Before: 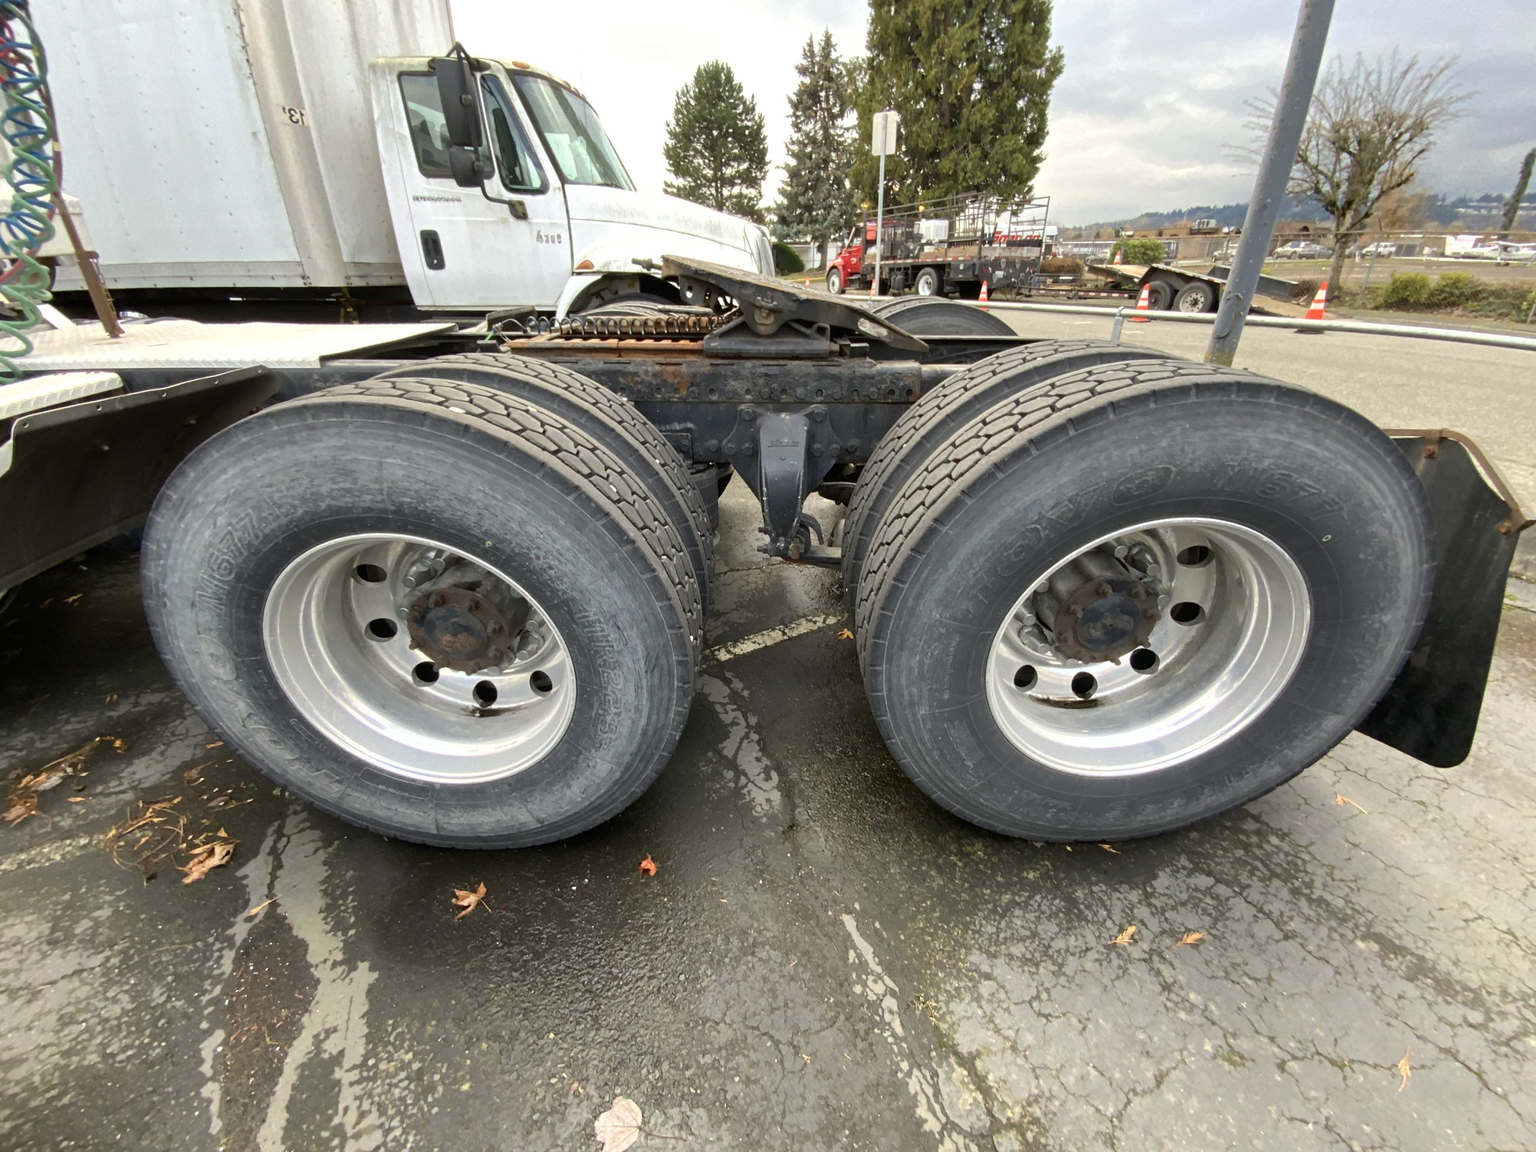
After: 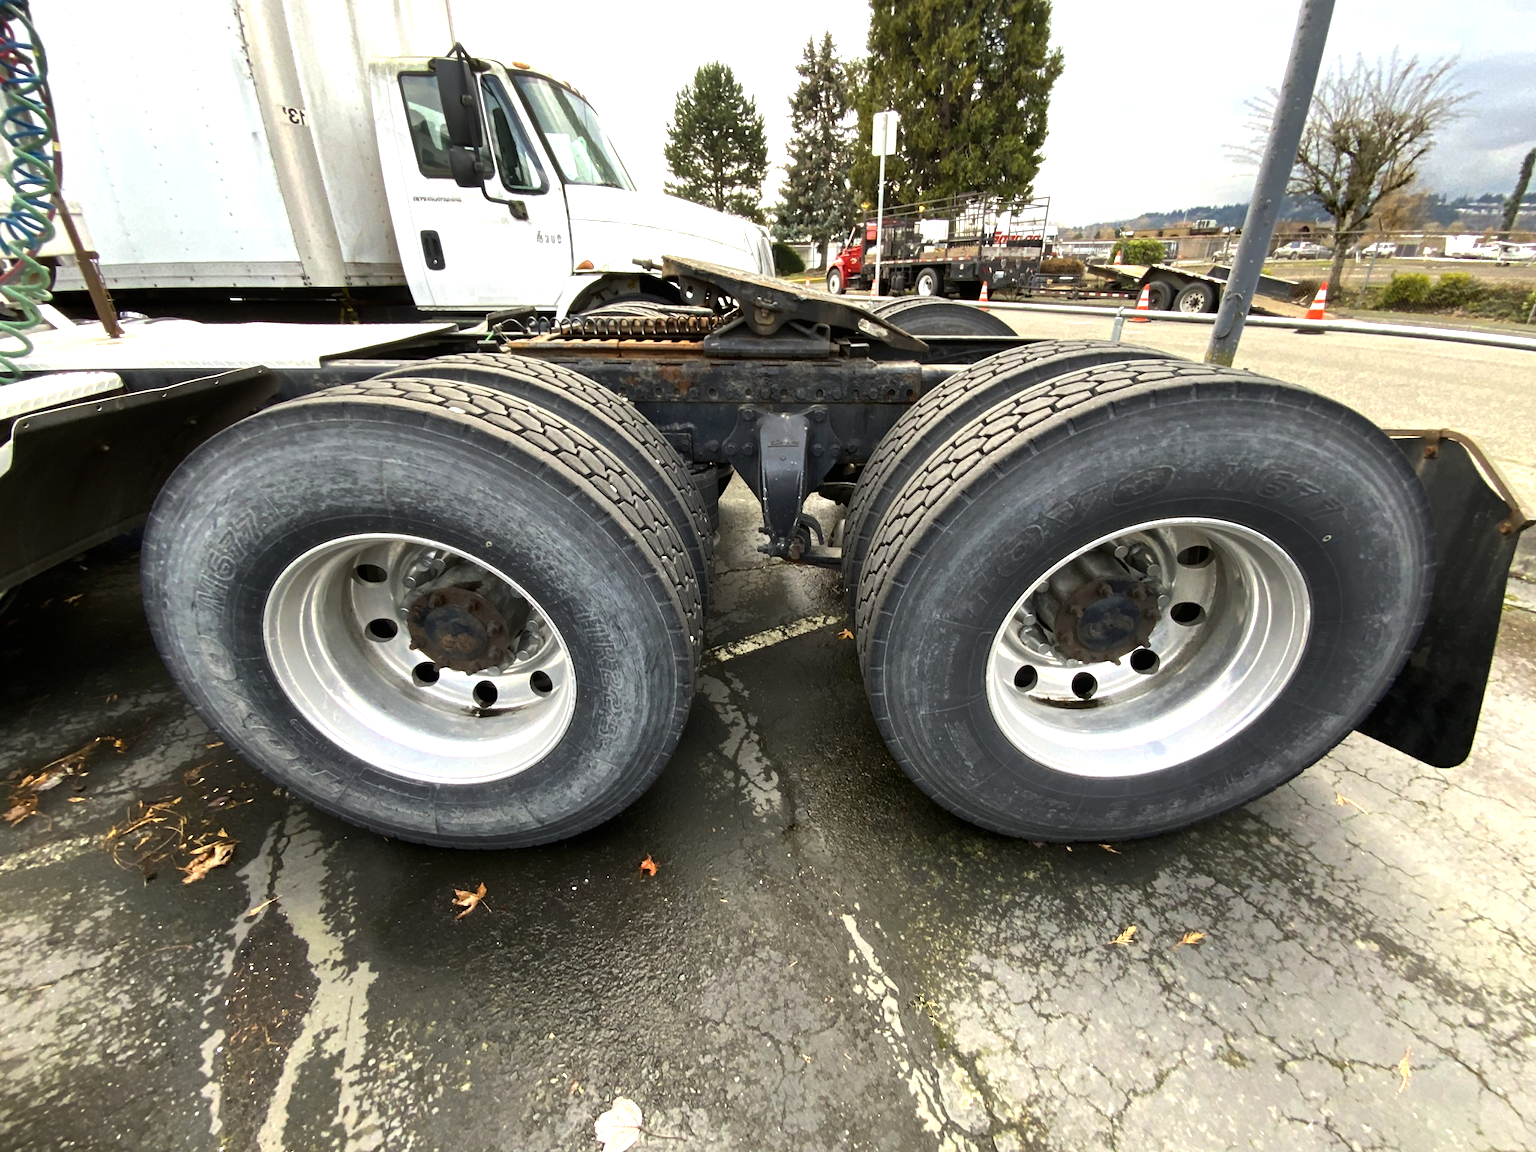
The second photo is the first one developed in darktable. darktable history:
color balance rgb: perceptual saturation grading › global saturation 19.853%, perceptual brilliance grading › highlights 14.553%, perceptual brilliance grading › mid-tones -6.825%, perceptual brilliance grading › shadows -26.336%, contrast 5.708%
